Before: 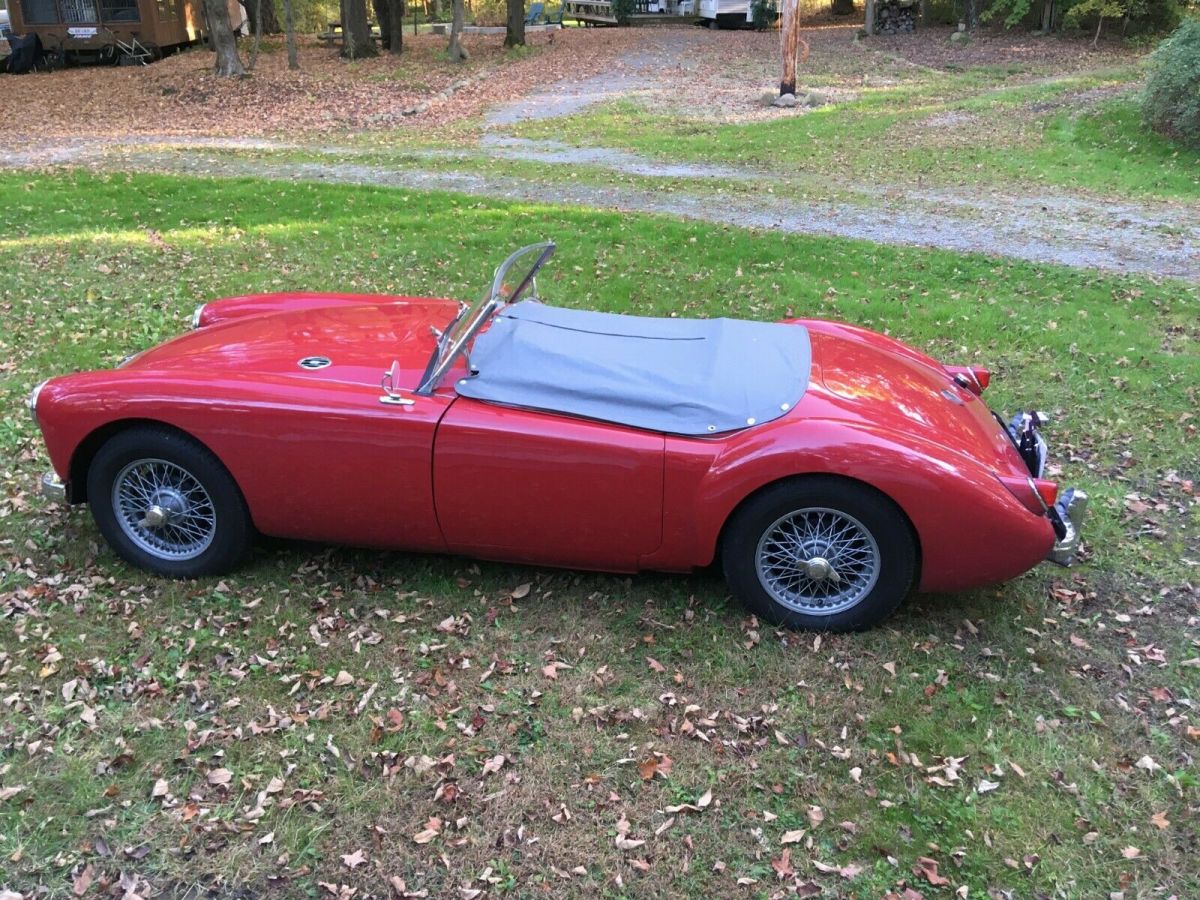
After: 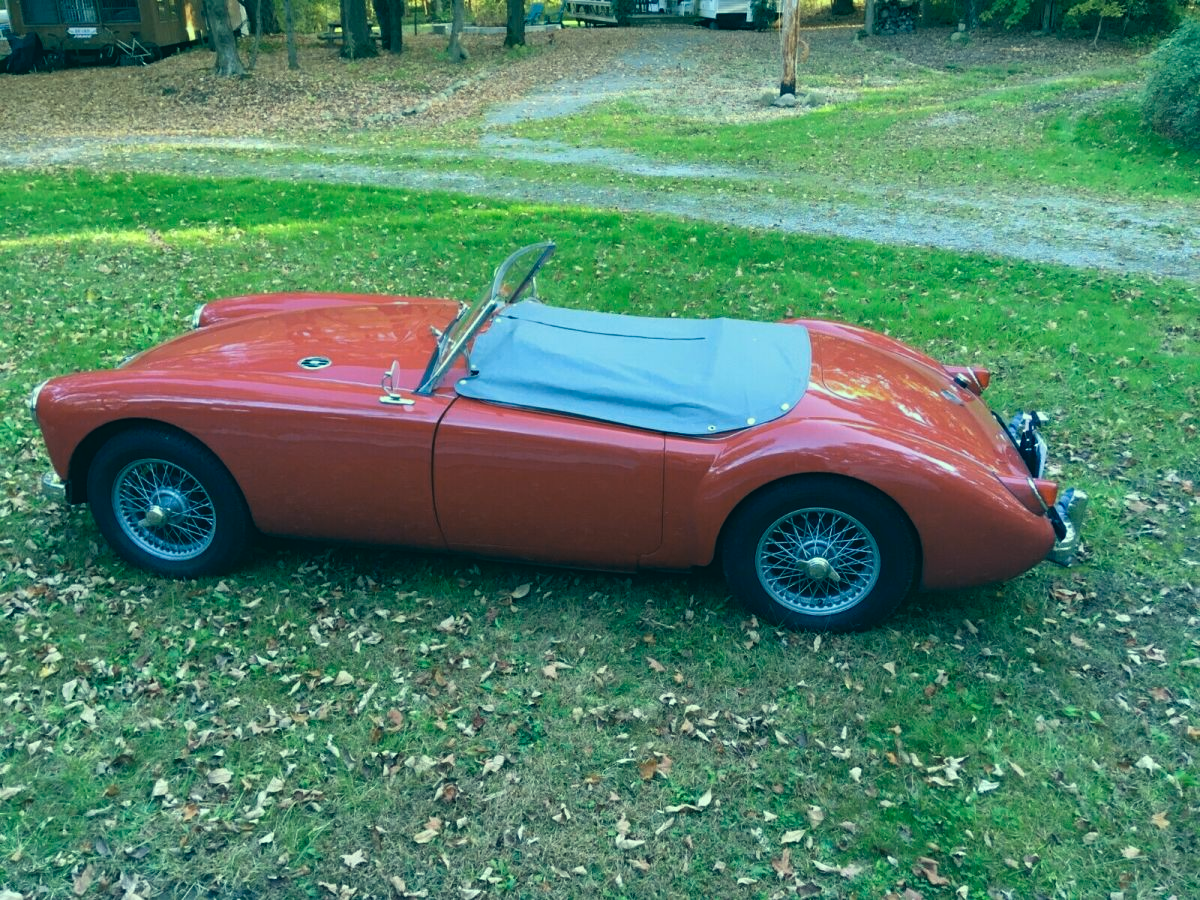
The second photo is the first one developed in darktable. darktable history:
color correction: highlights a* -19.55, highlights b* 9.8, shadows a* -20.4, shadows b* -10.97
